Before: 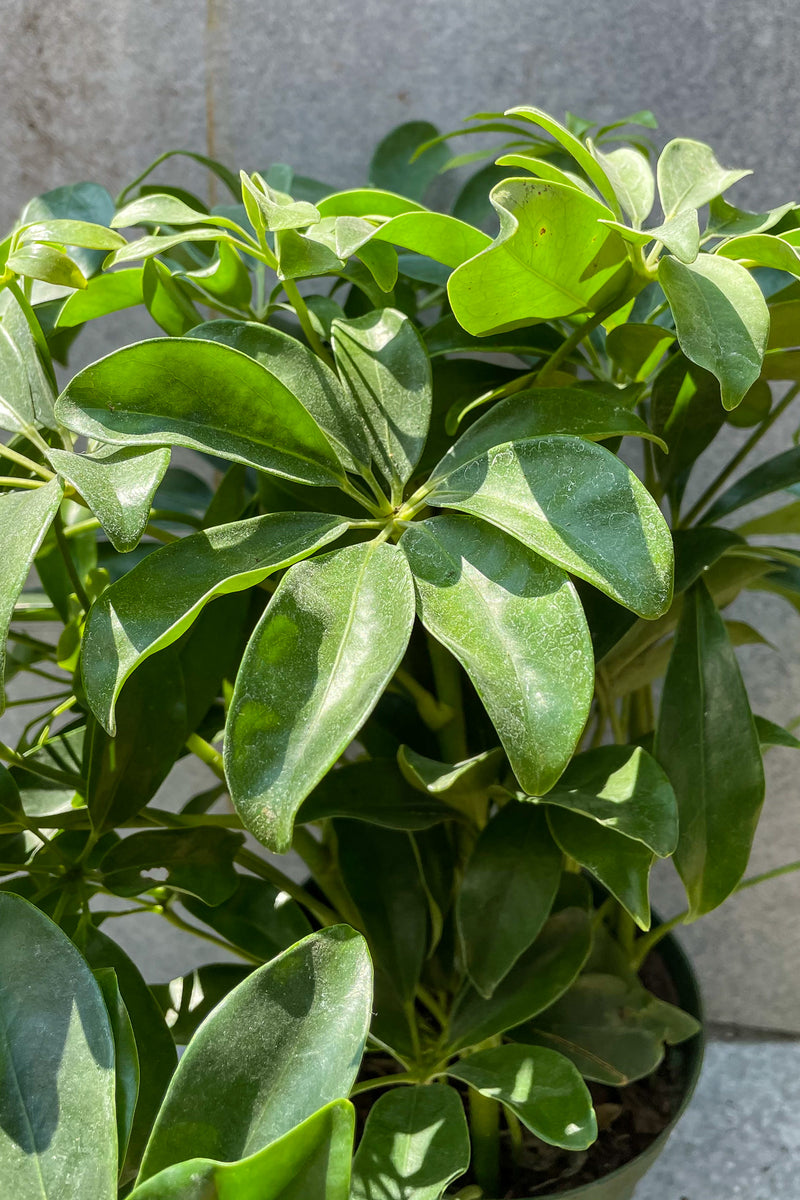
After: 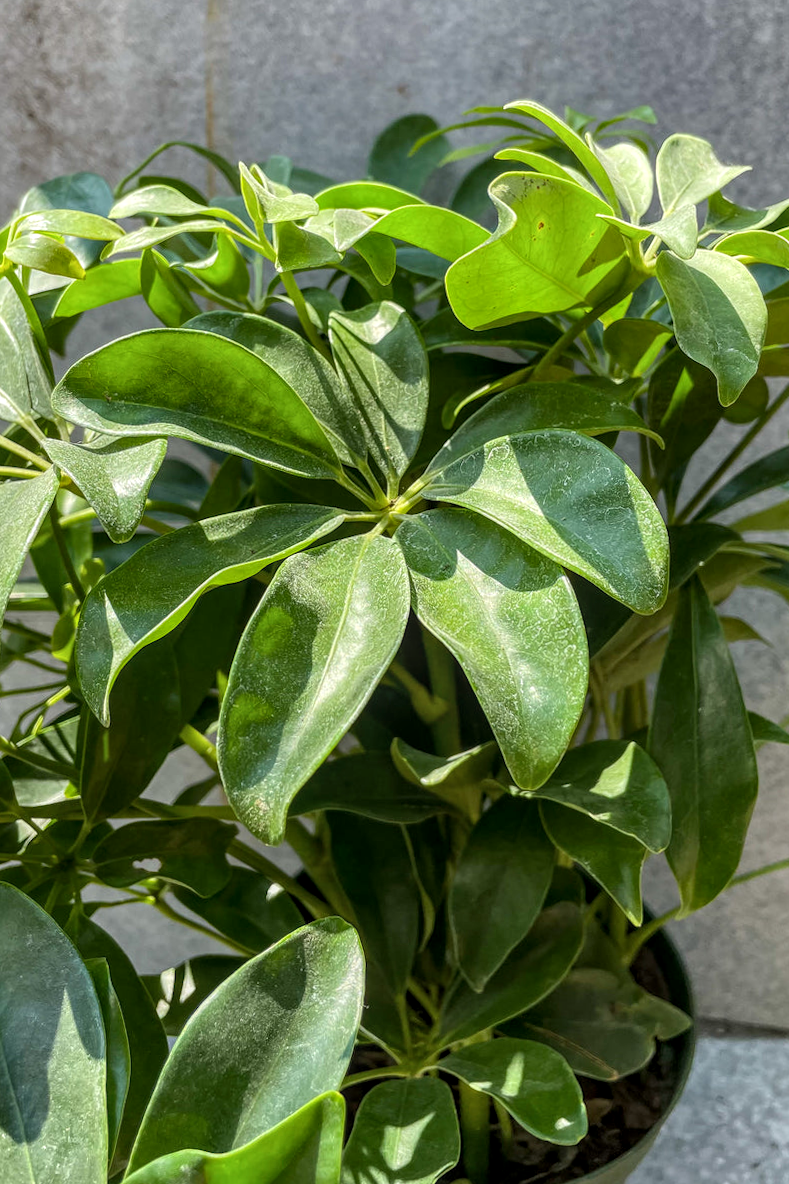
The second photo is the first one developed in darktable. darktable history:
crop and rotate: angle -0.517°
local contrast: on, module defaults
